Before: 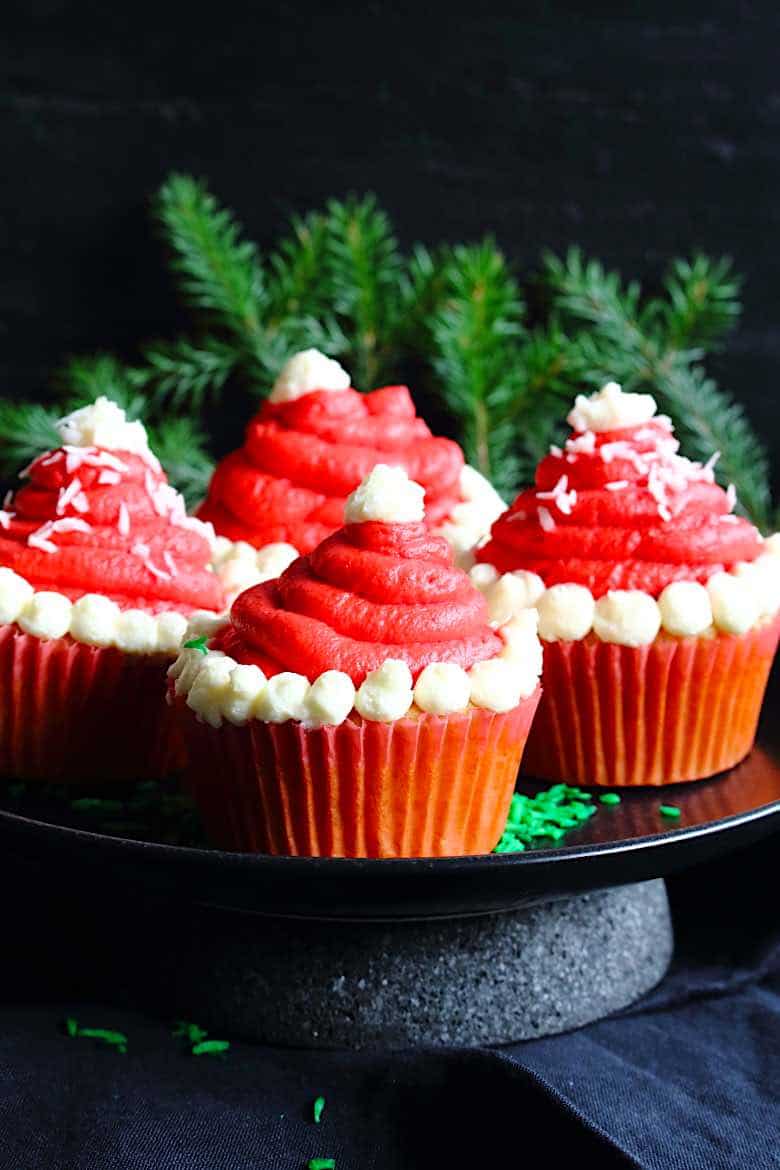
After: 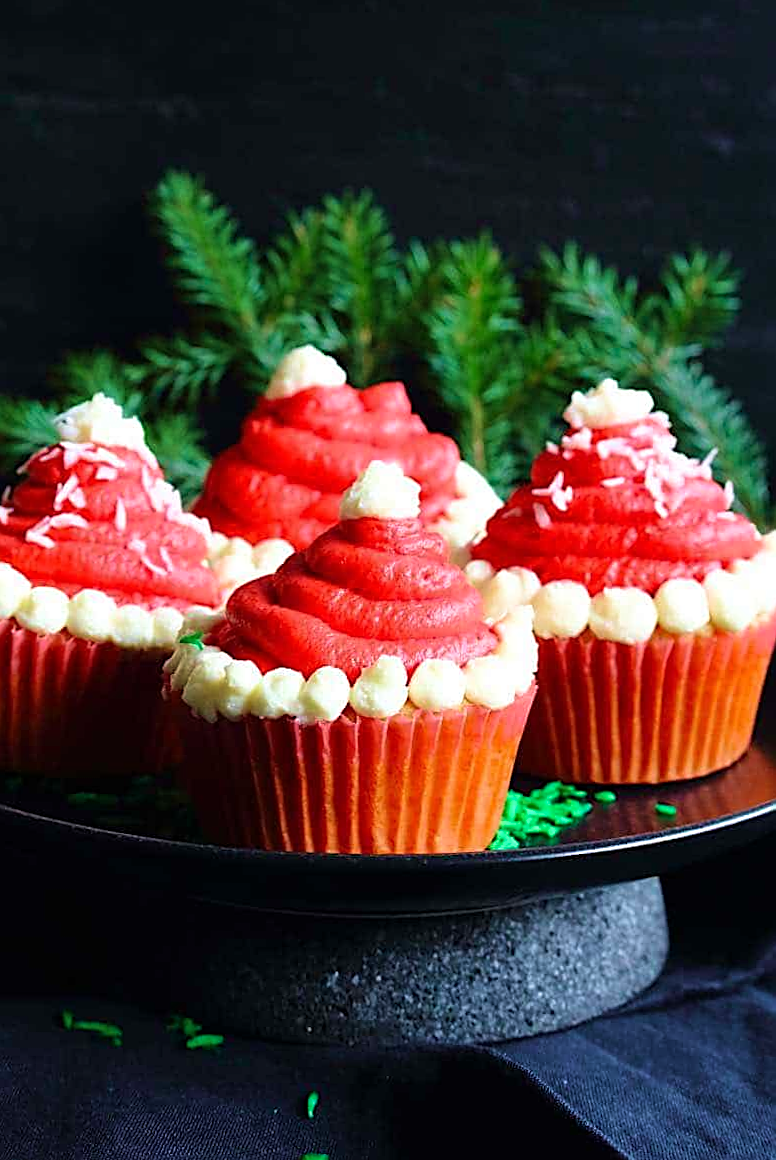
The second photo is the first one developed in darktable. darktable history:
rotate and perspective: rotation 0.192°, lens shift (horizontal) -0.015, crop left 0.005, crop right 0.996, crop top 0.006, crop bottom 0.99
velvia: strength 45%
sharpen: on, module defaults
